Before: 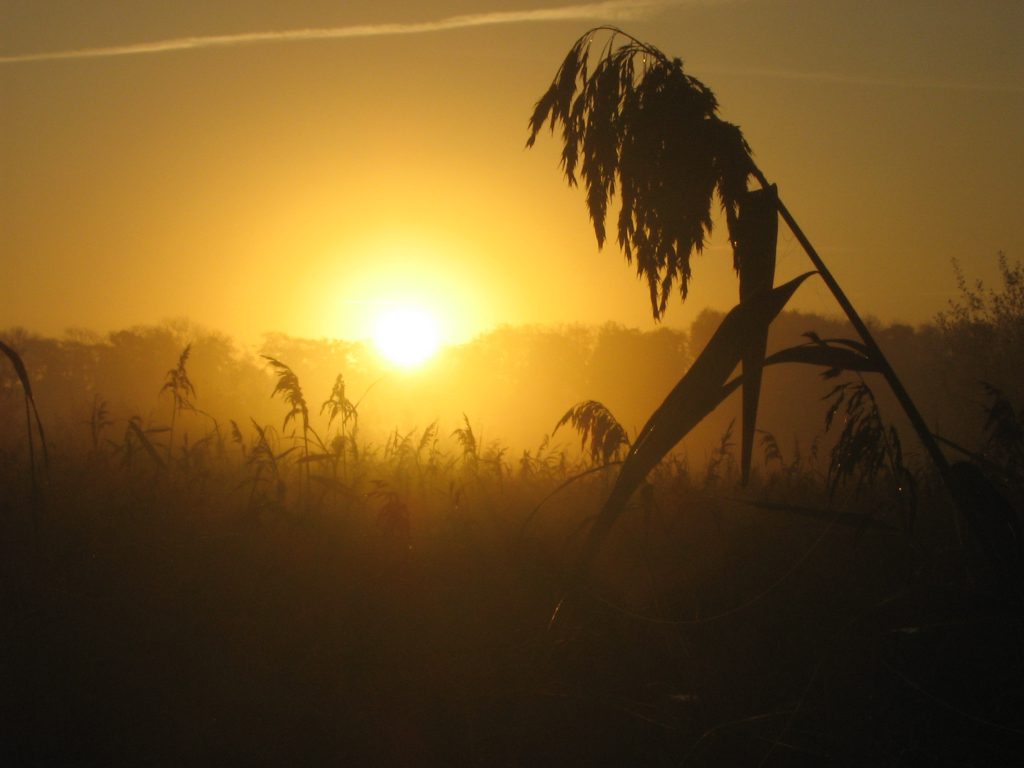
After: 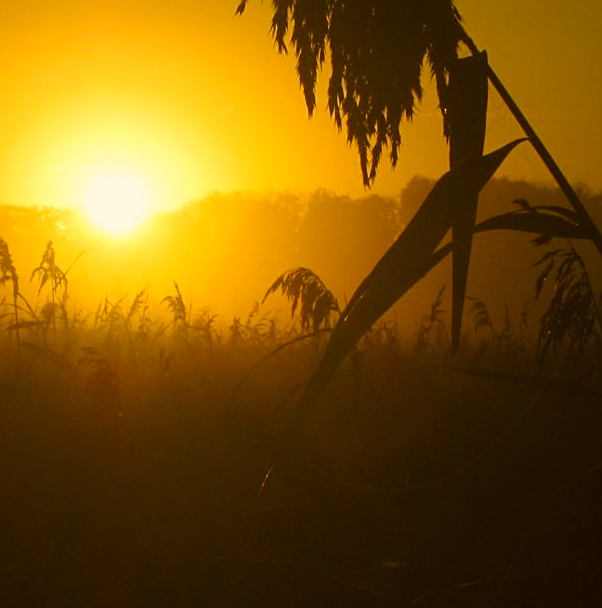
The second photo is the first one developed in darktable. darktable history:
sharpen: on, module defaults
crop and rotate: left 28.412%, top 17.39%, right 12.713%, bottom 3.389%
color correction: highlights a* 8.81, highlights b* 15.43, shadows a* -0.588, shadows b* 25.83
